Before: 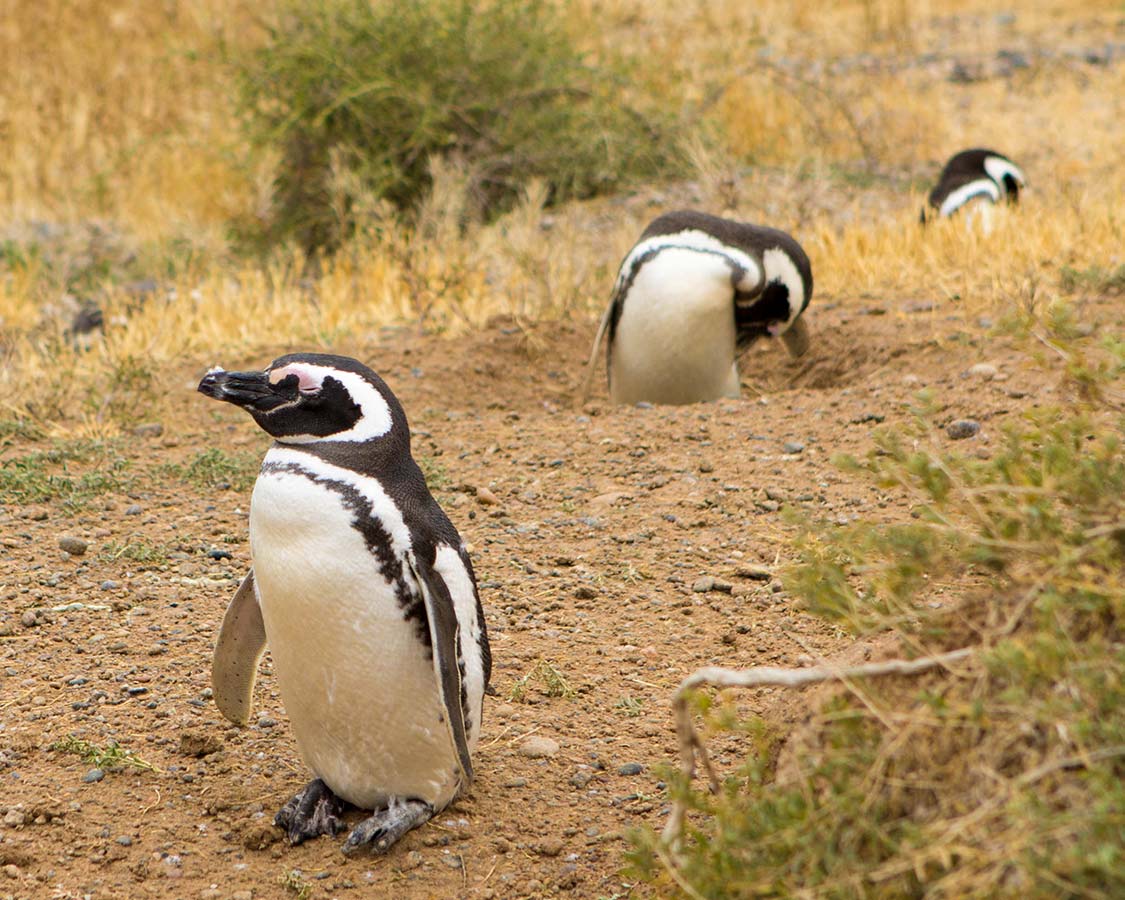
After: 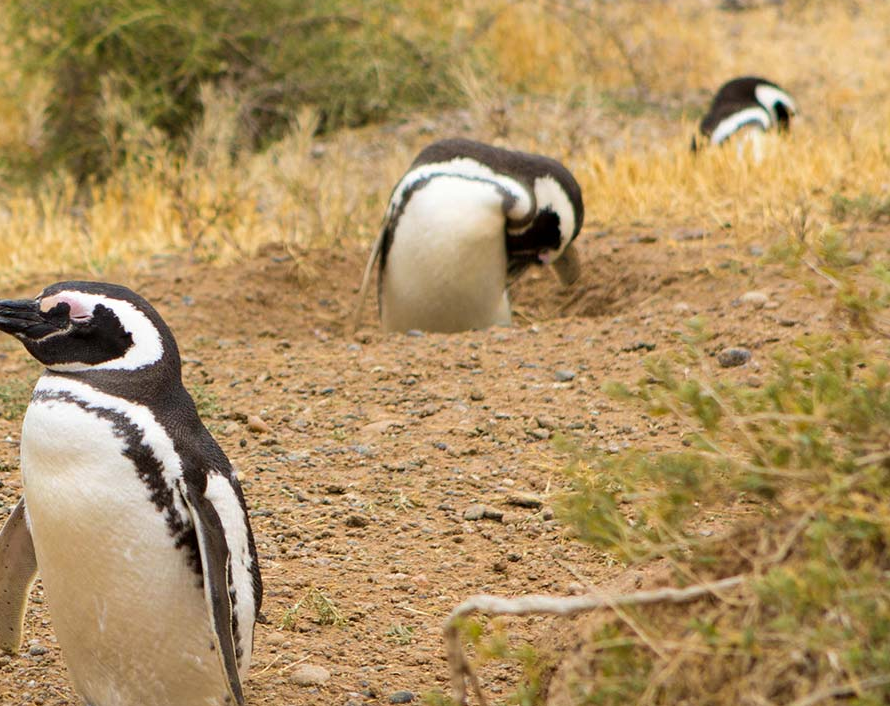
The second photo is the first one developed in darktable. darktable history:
crop and rotate: left 20.406%, top 8.055%, right 0.439%, bottom 13.494%
